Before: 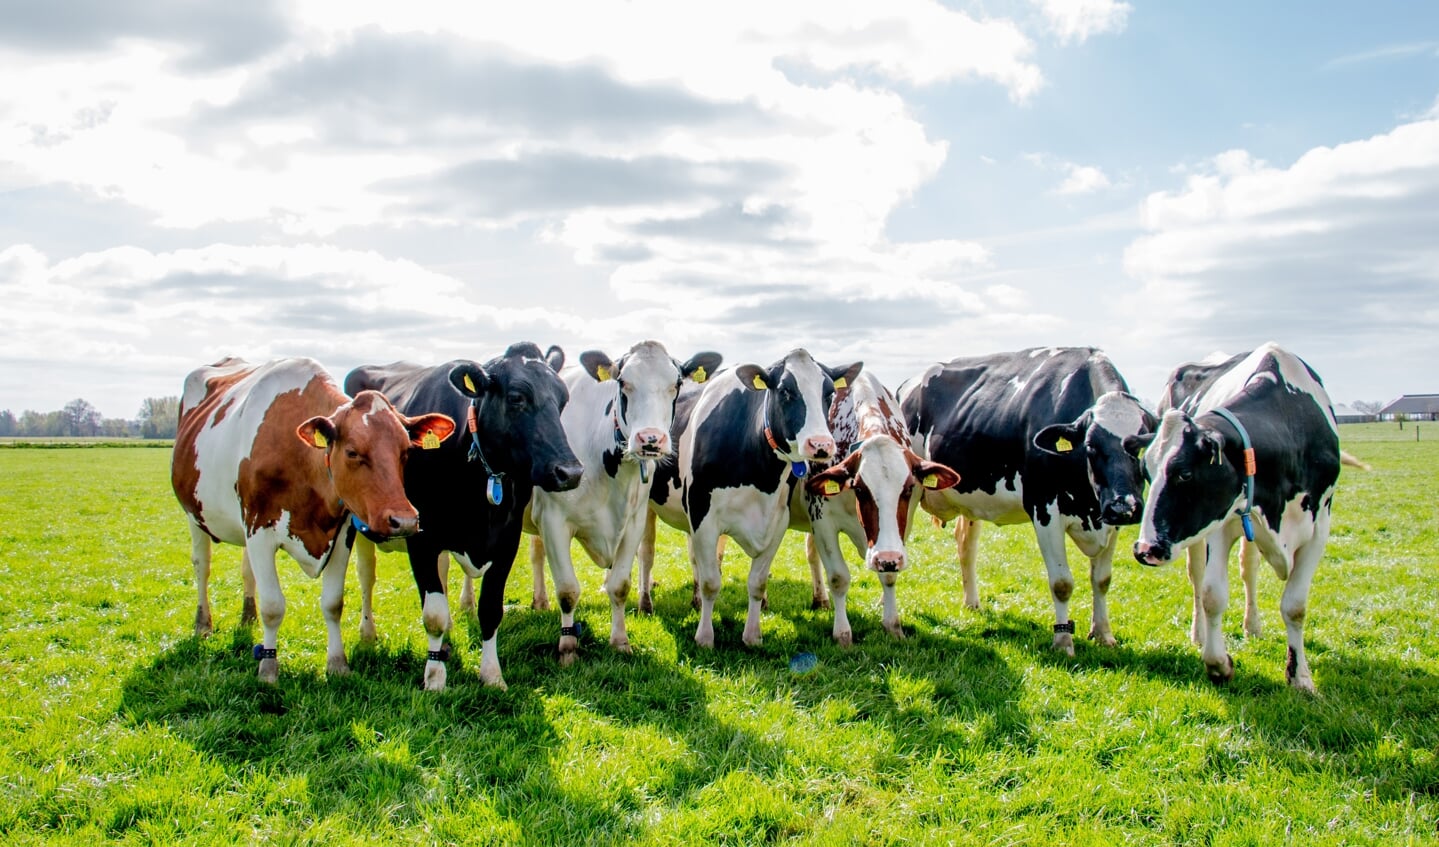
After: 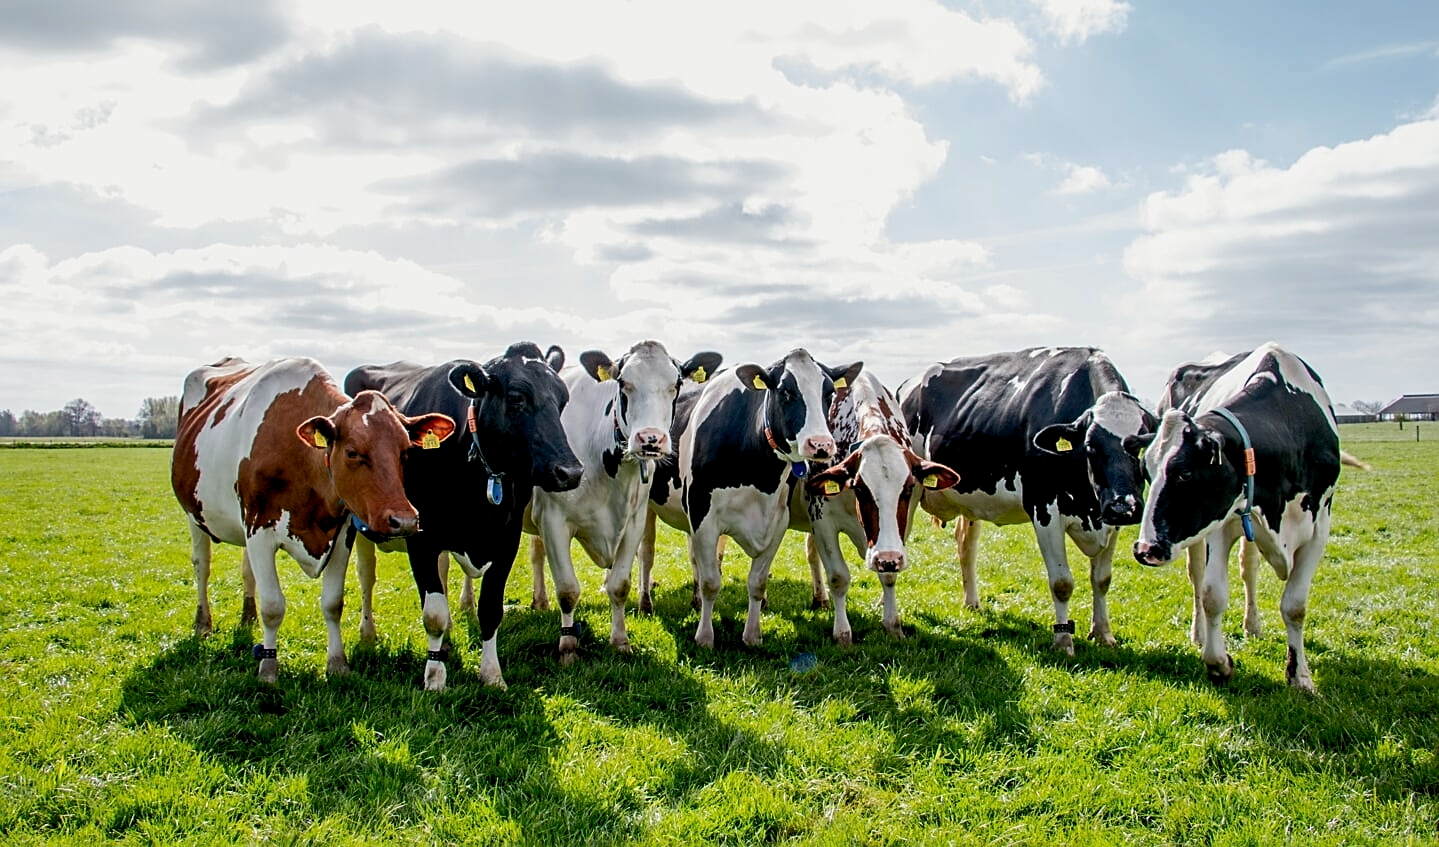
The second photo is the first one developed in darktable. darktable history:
color balance rgb: power › chroma 0.244%, power › hue 60.14°, global offset › luminance -0.278%, global offset › hue 260.31°, linear chroma grading › shadows -1.554%, linear chroma grading › highlights -14.118%, linear chroma grading › global chroma -9.521%, linear chroma grading › mid-tones -9.608%, perceptual saturation grading › global saturation 30.234%, perceptual brilliance grading › highlights 3.506%, perceptual brilliance grading › mid-tones -18.901%, perceptual brilliance grading › shadows -41.4%, contrast -10.138%
sharpen: on, module defaults
